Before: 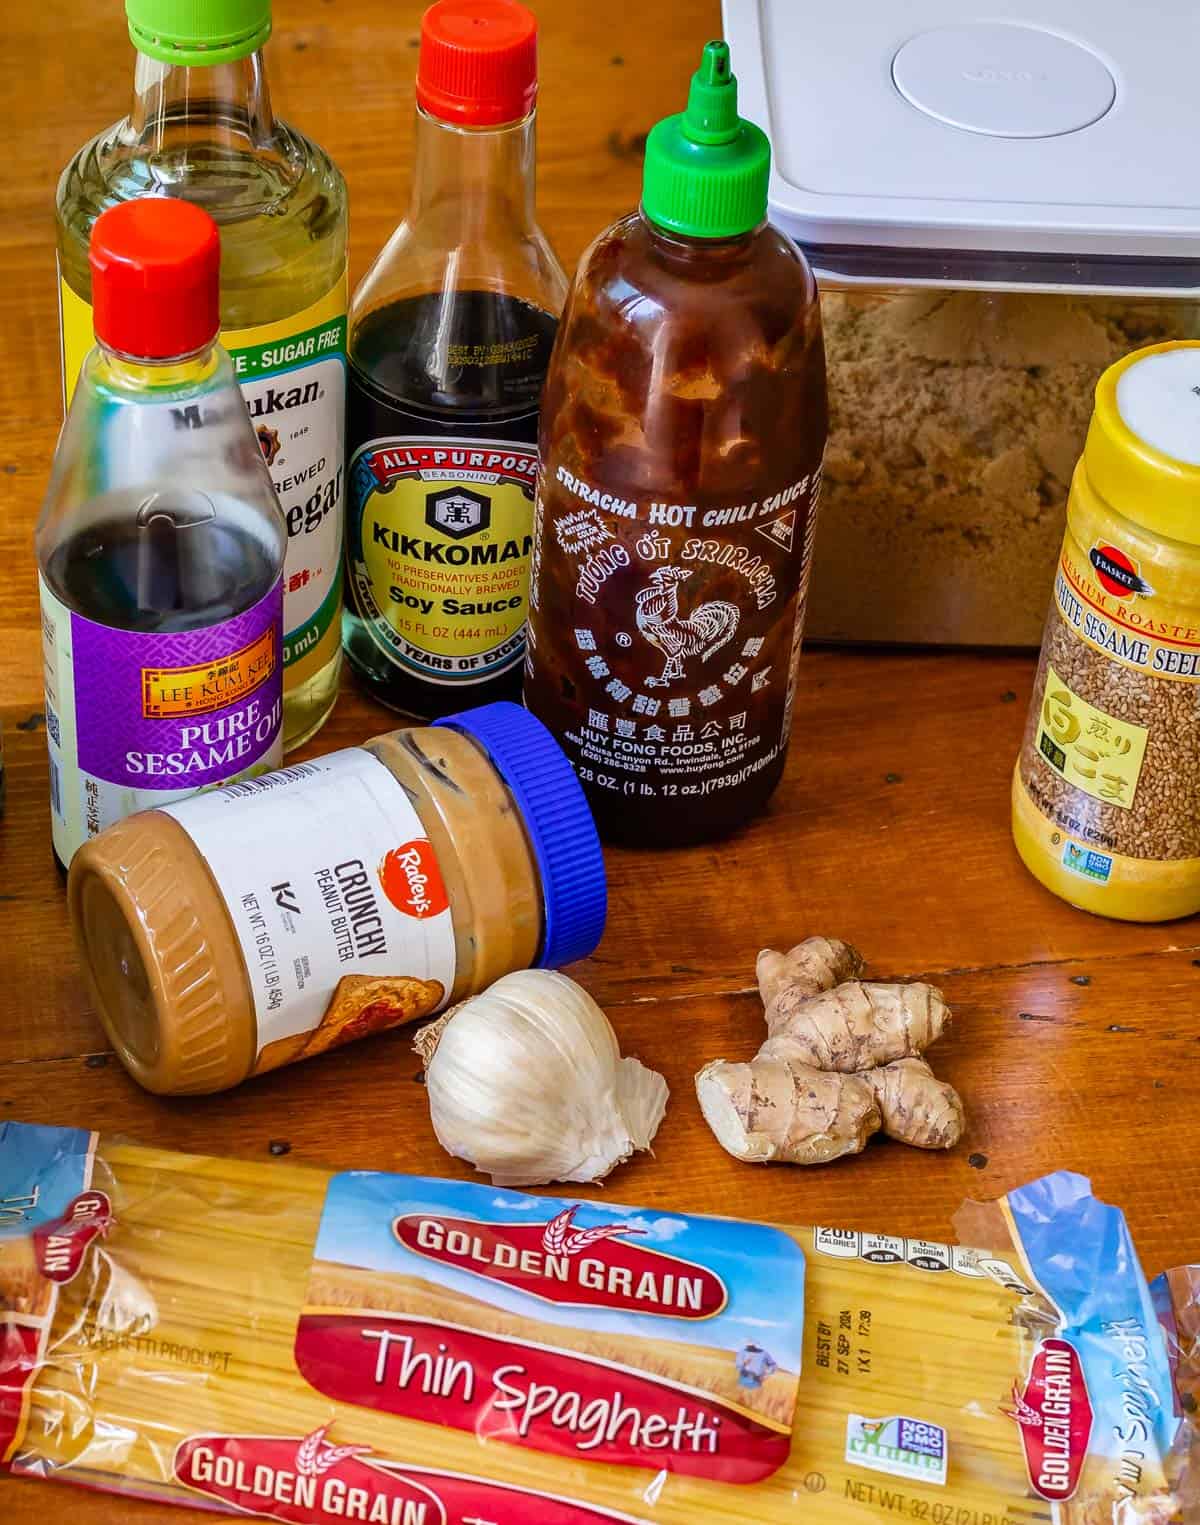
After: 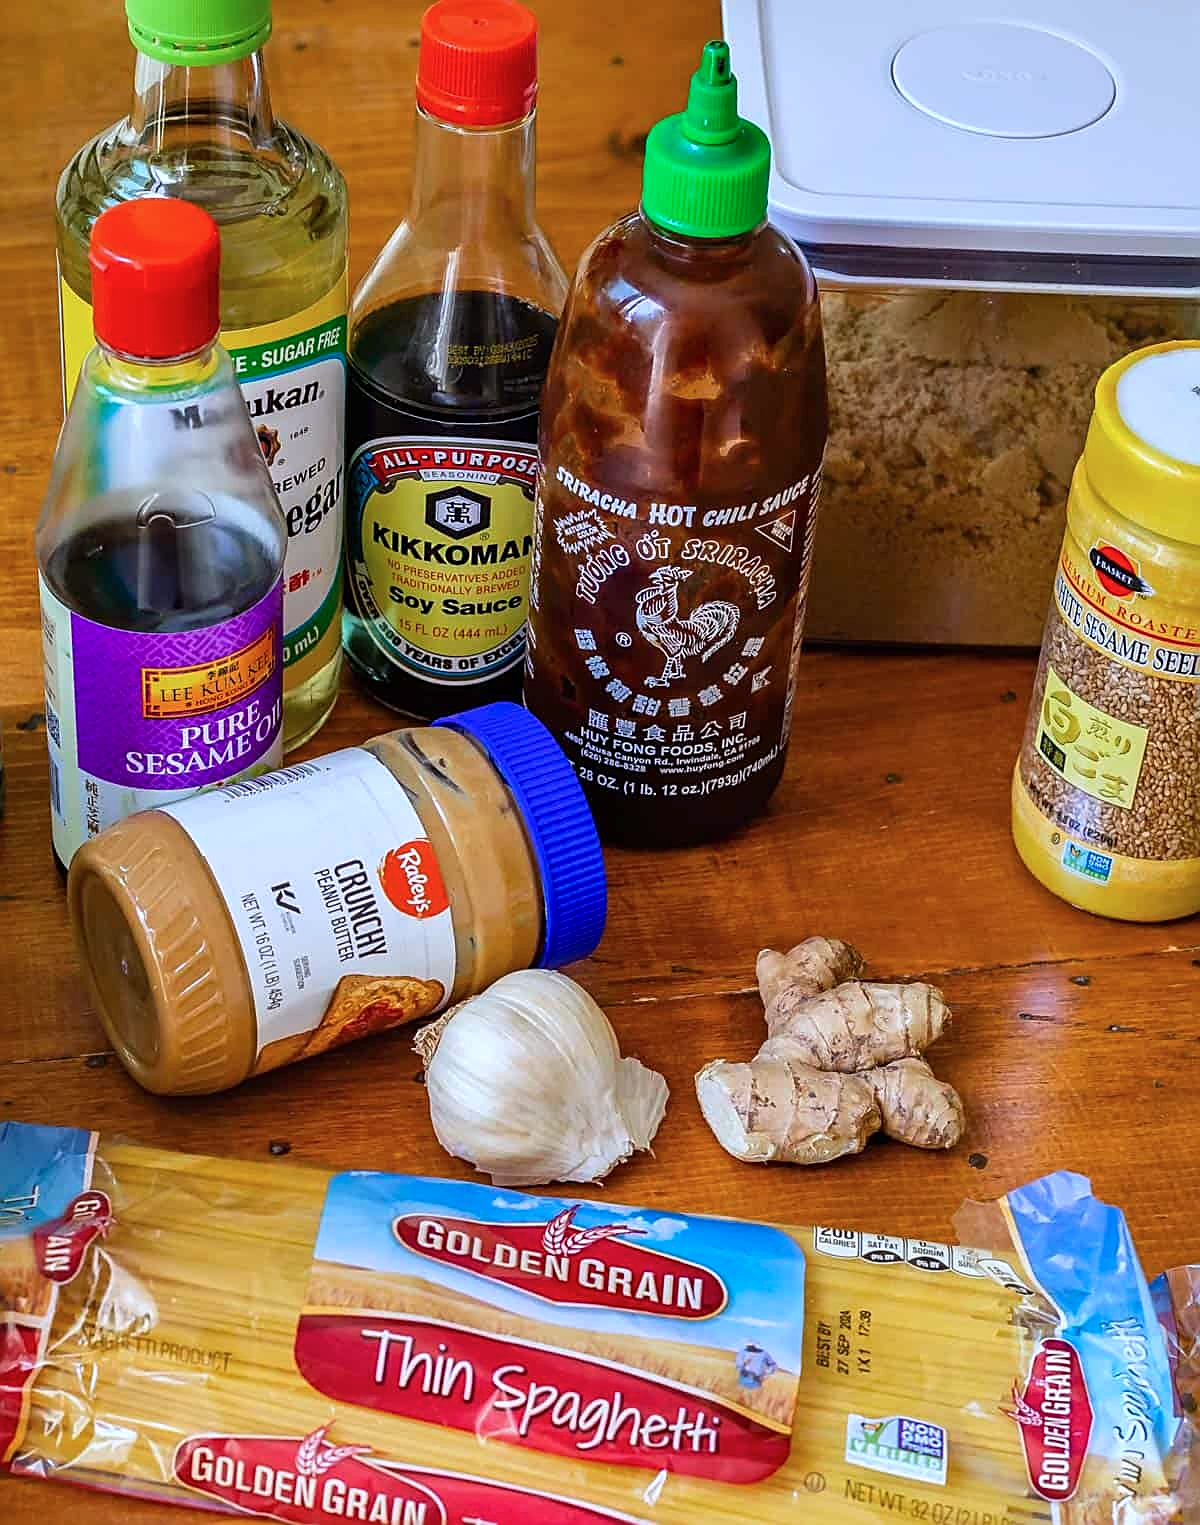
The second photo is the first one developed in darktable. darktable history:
color calibration: x 0.37, y 0.382, temperature 4319.27 K
sharpen: on, module defaults
